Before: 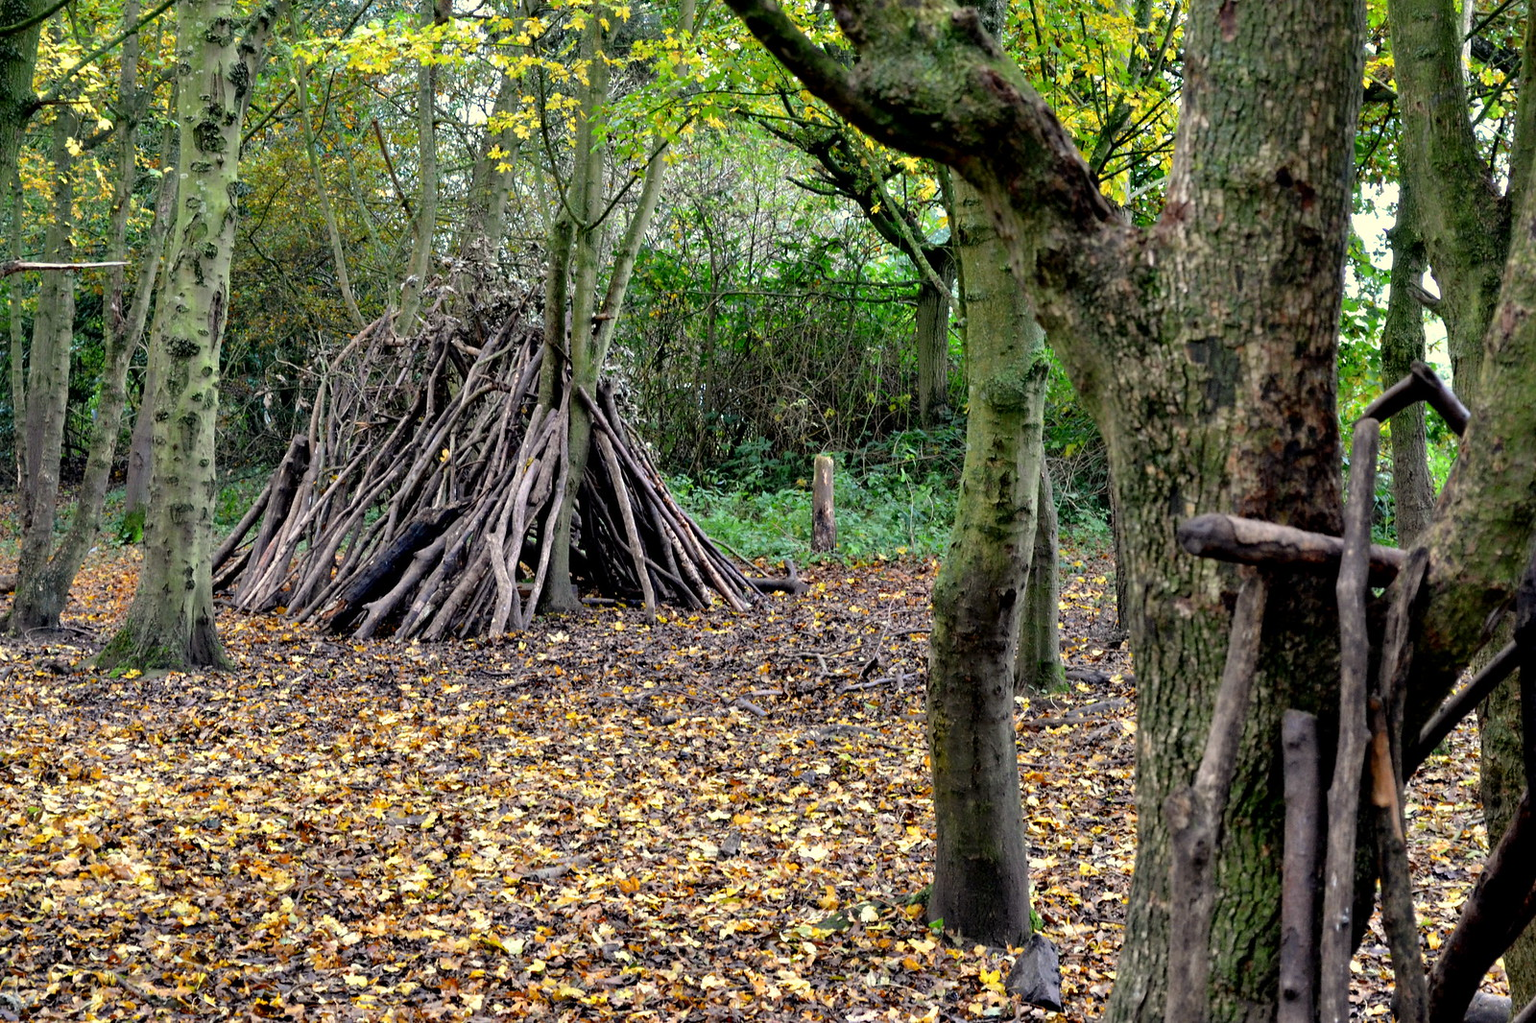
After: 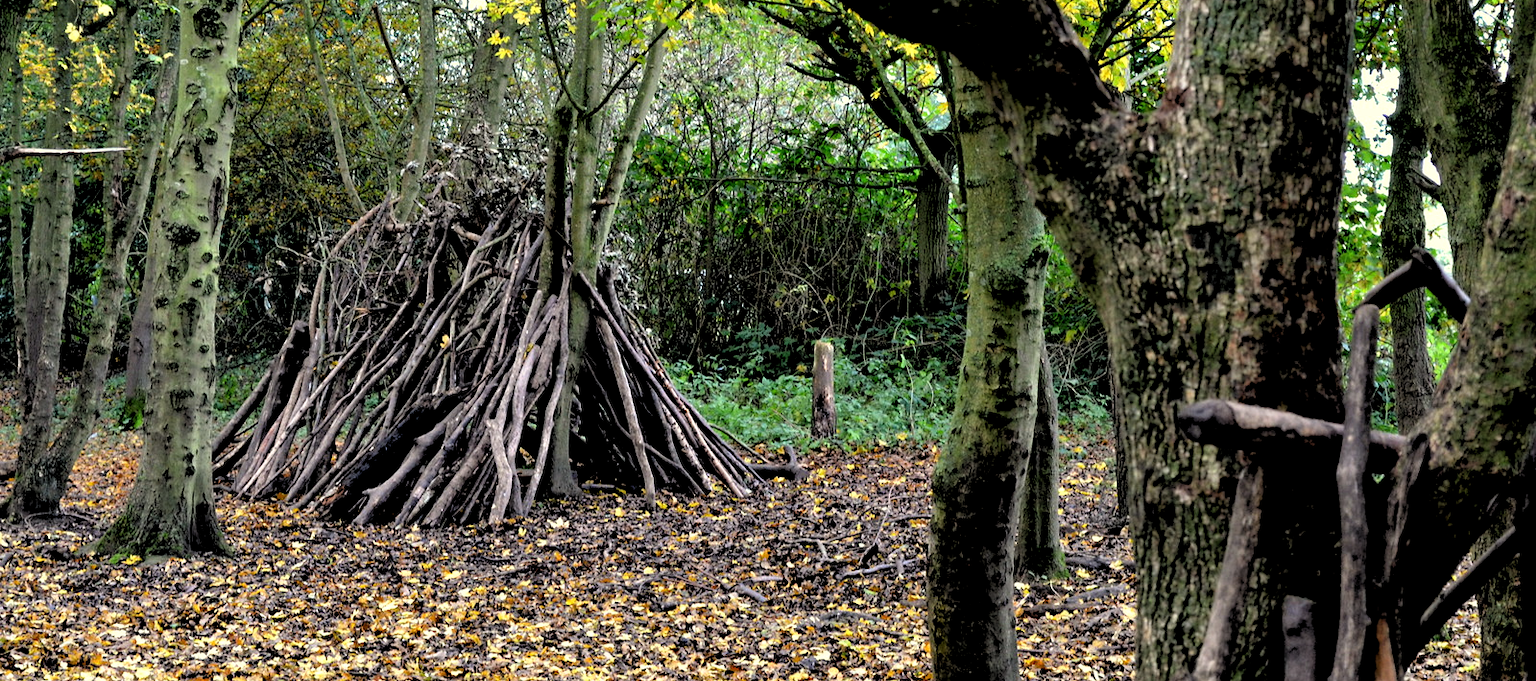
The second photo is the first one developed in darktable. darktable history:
crop: top 11.166%, bottom 22.168%
rgb levels: levels [[0.034, 0.472, 0.904], [0, 0.5, 1], [0, 0.5, 1]]
